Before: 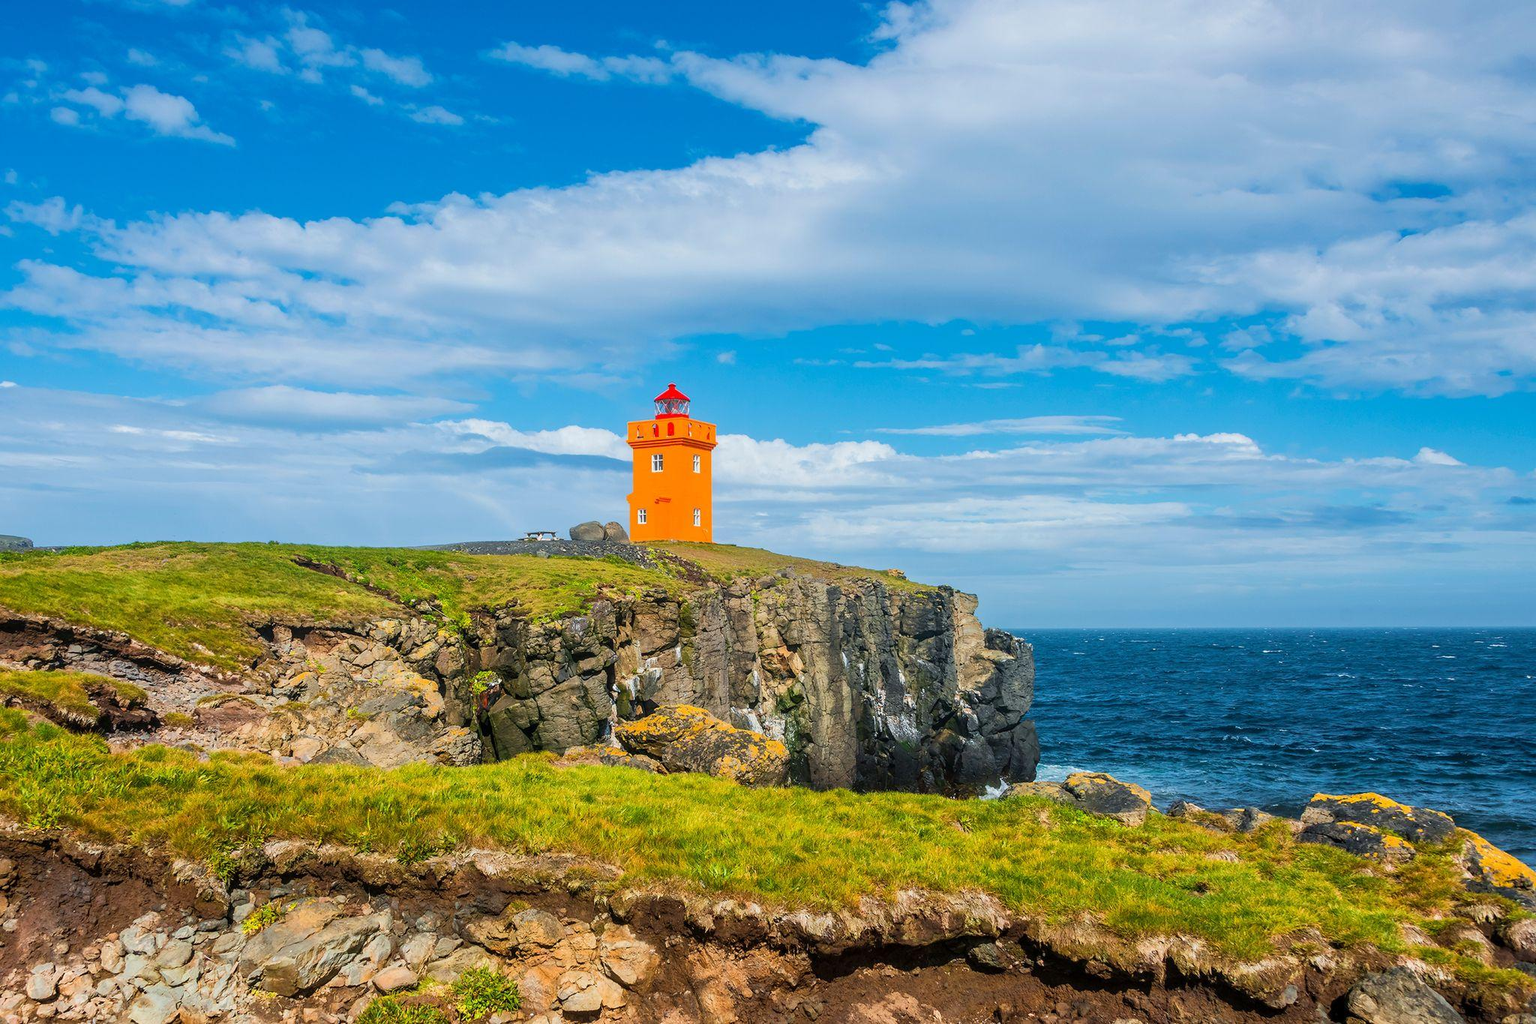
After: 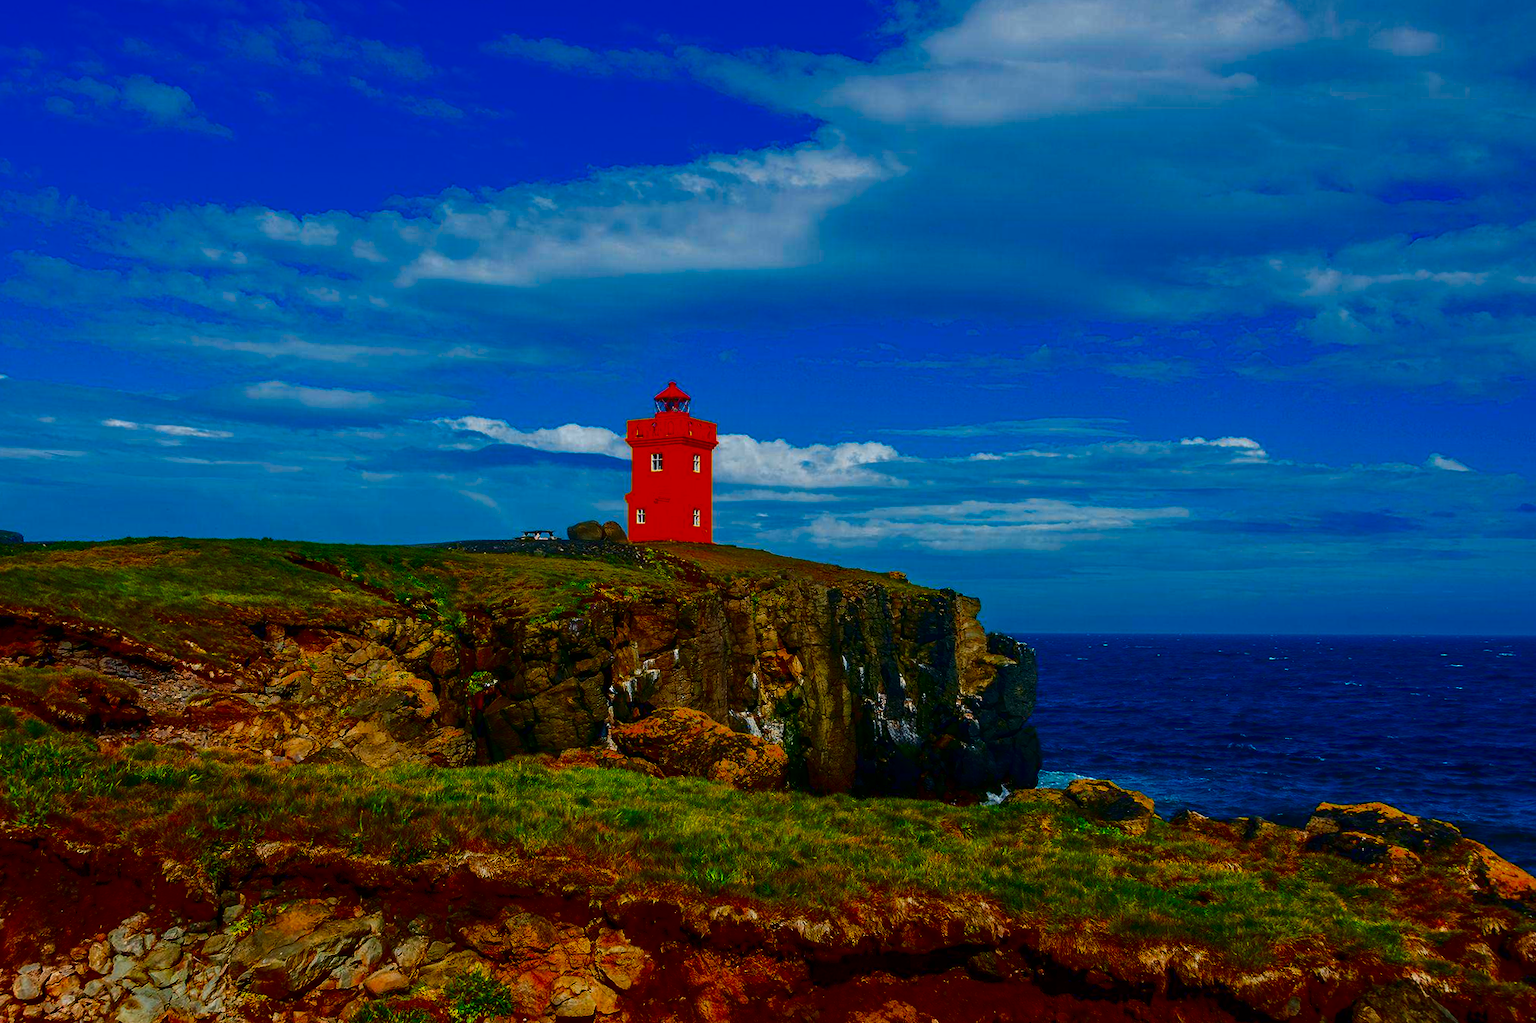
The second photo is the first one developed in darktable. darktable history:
crop and rotate: angle -0.5°
contrast brightness saturation: brightness -1, saturation 1
